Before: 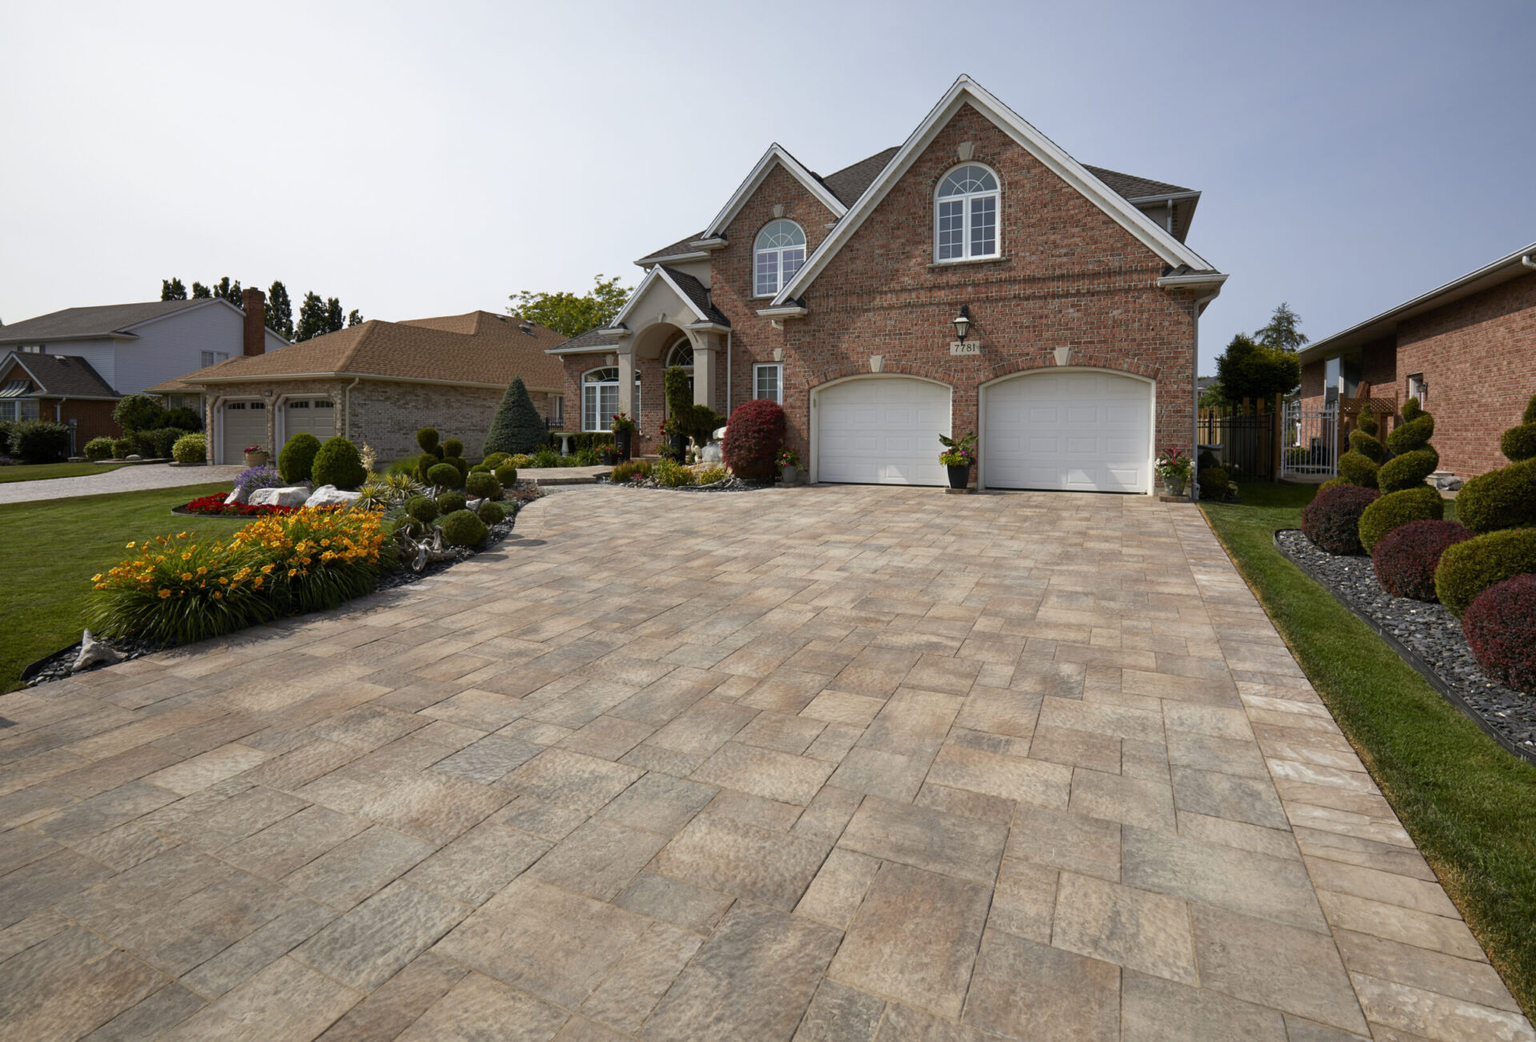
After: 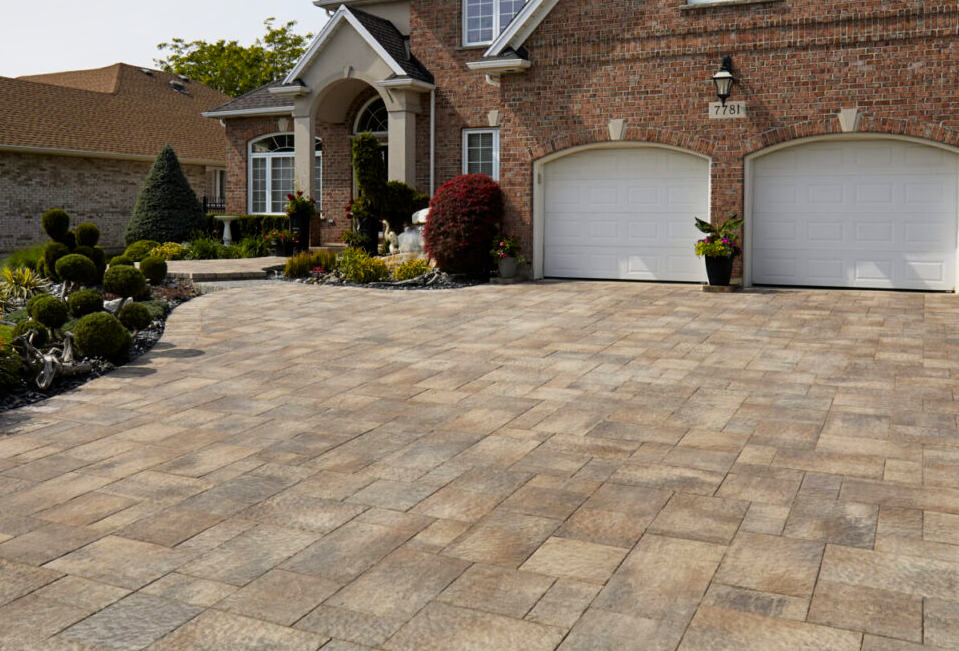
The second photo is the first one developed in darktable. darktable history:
shadows and highlights: low approximation 0.01, soften with gaussian
crop: left 25%, top 25%, right 25%, bottom 25%
filmic rgb: black relative exposure -12 EV, white relative exposure 2.8 EV, threshold 3 EV, target black luminance 0%, hardness 8.06, latitude 70.41%, contrast 1.14, highlights saturation mix 10%, shadows ↔ highlights balance -0.388%, color science v4 (2020), iterations of high-quality reconstruction 10, contrast in shadows soft, contrast in highlights soft, enable highlight reconstruction true
